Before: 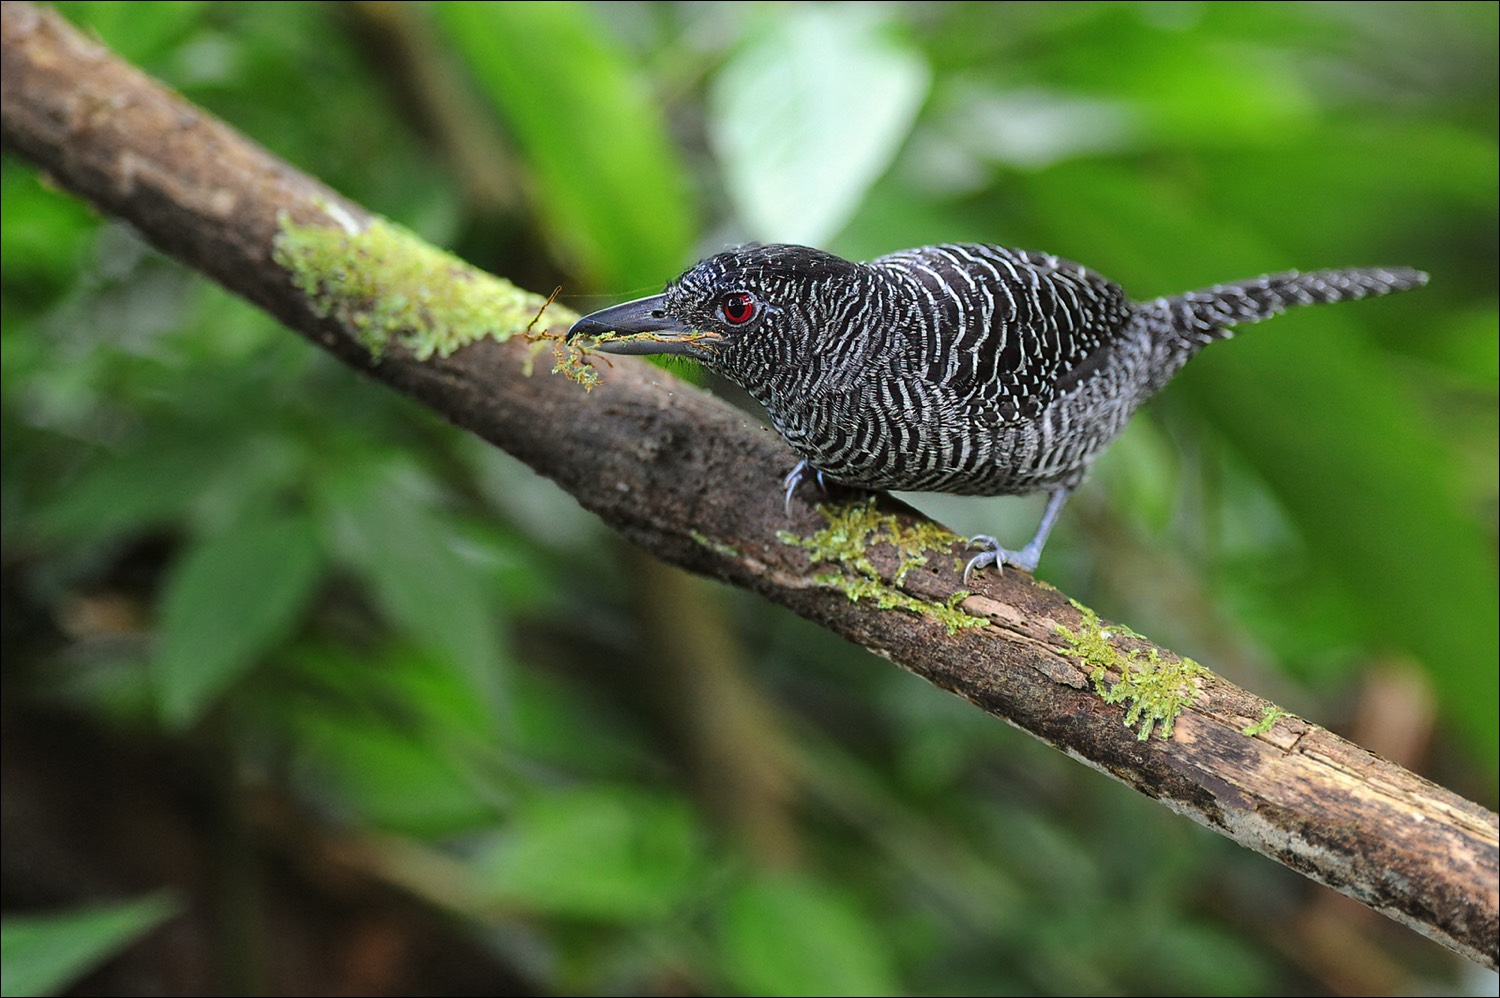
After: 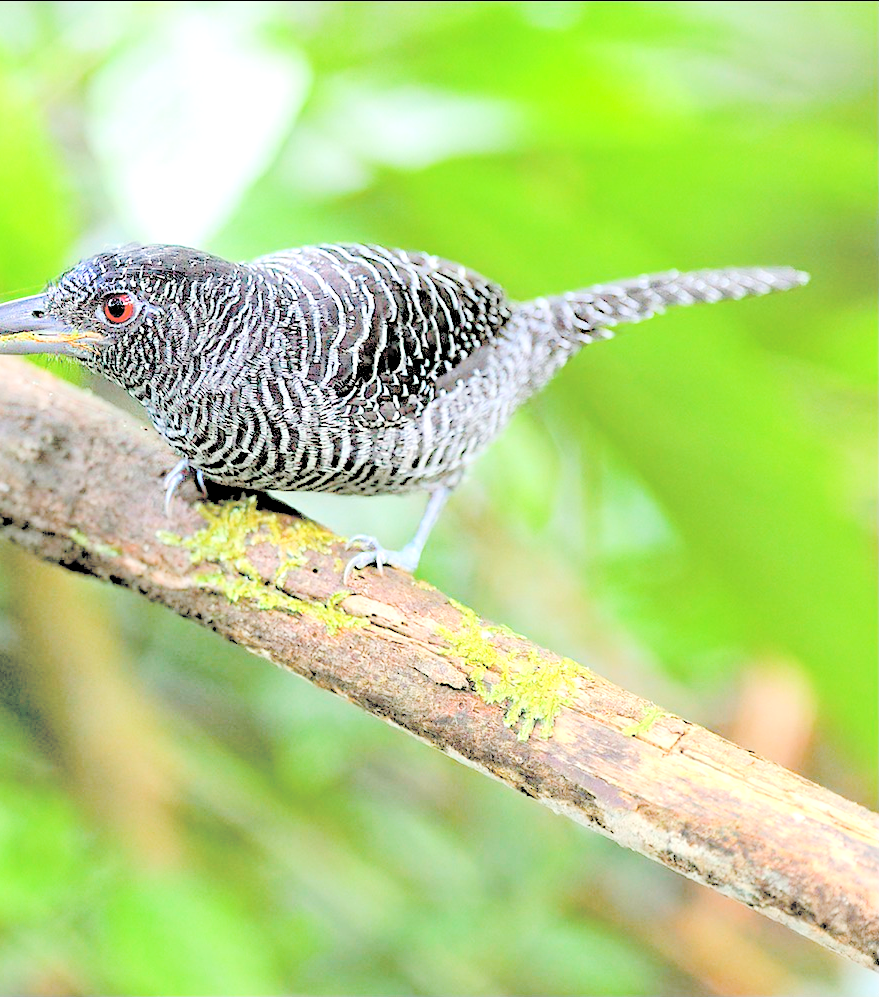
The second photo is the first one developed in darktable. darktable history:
contrast brightness saturation: brightness 0.988
exposure: black level correction 0.012, exposure 0.7 EV, compensate highlight preservation false
crop: left 41.347%
color balance rgb: perceptual saturation grading › global saturation 27.601%, perceptual saturation grading › highlights -24.892%, perceptual saturation grading › shadows 25.598%
velvia: strength 6.42%
